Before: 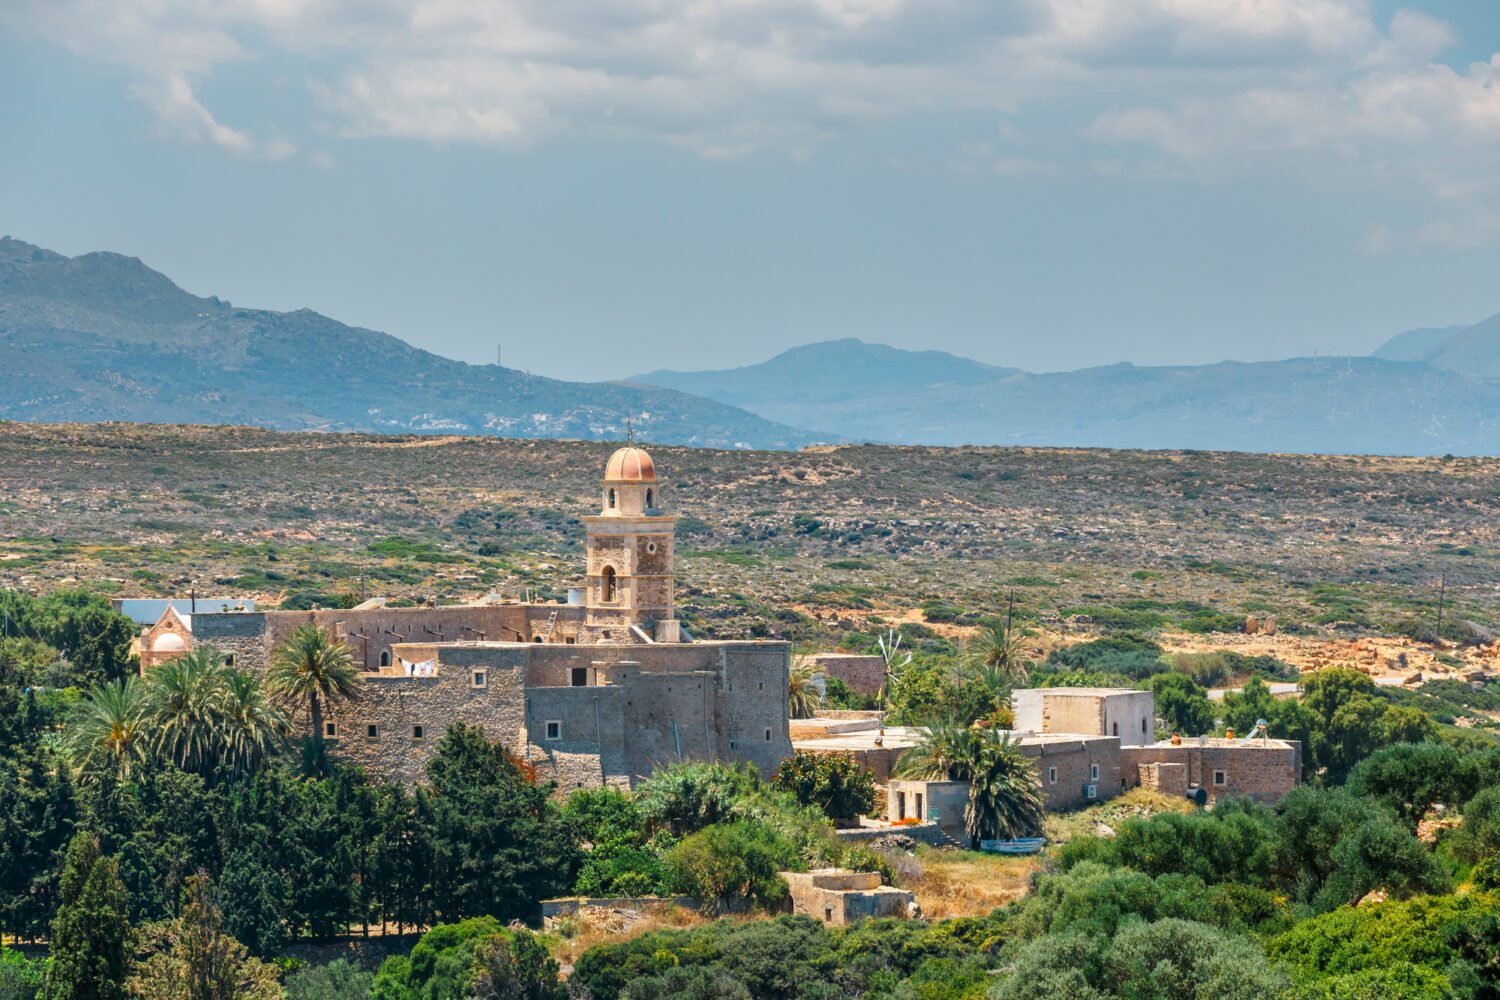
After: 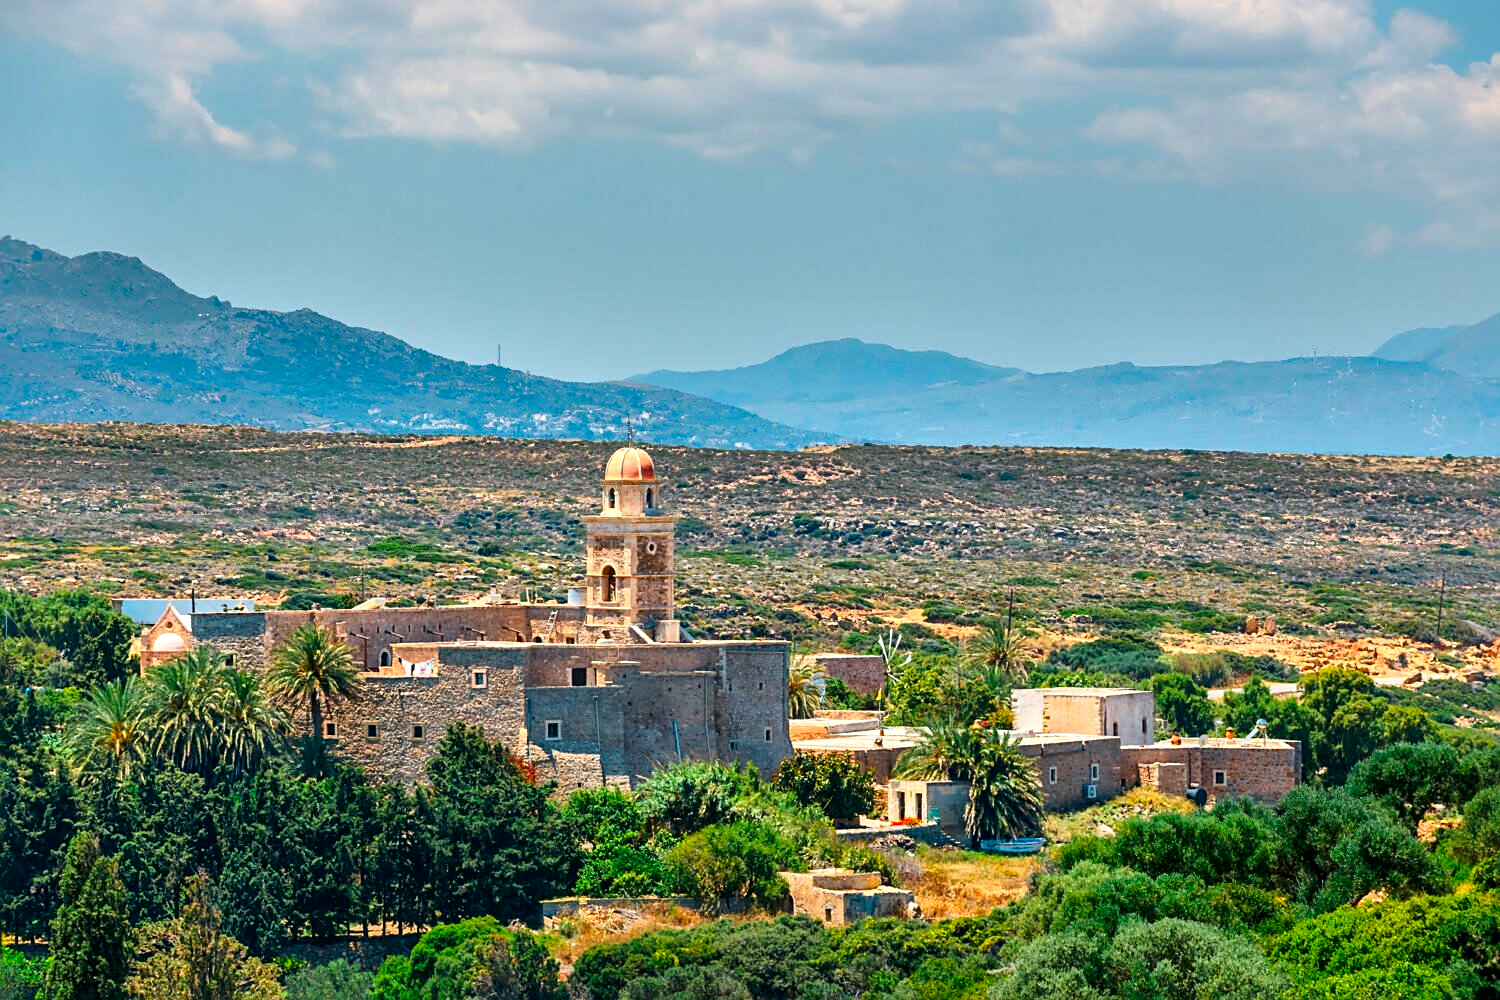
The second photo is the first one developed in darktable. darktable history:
color contrast: green-magenta contrast 1.69, blue-yellow contrast 1.49
local contrast: mode bilateral grid, contrast 25, coarseness 60, detail 151%, midtone range 0.2
sharpen: on, module defaults
